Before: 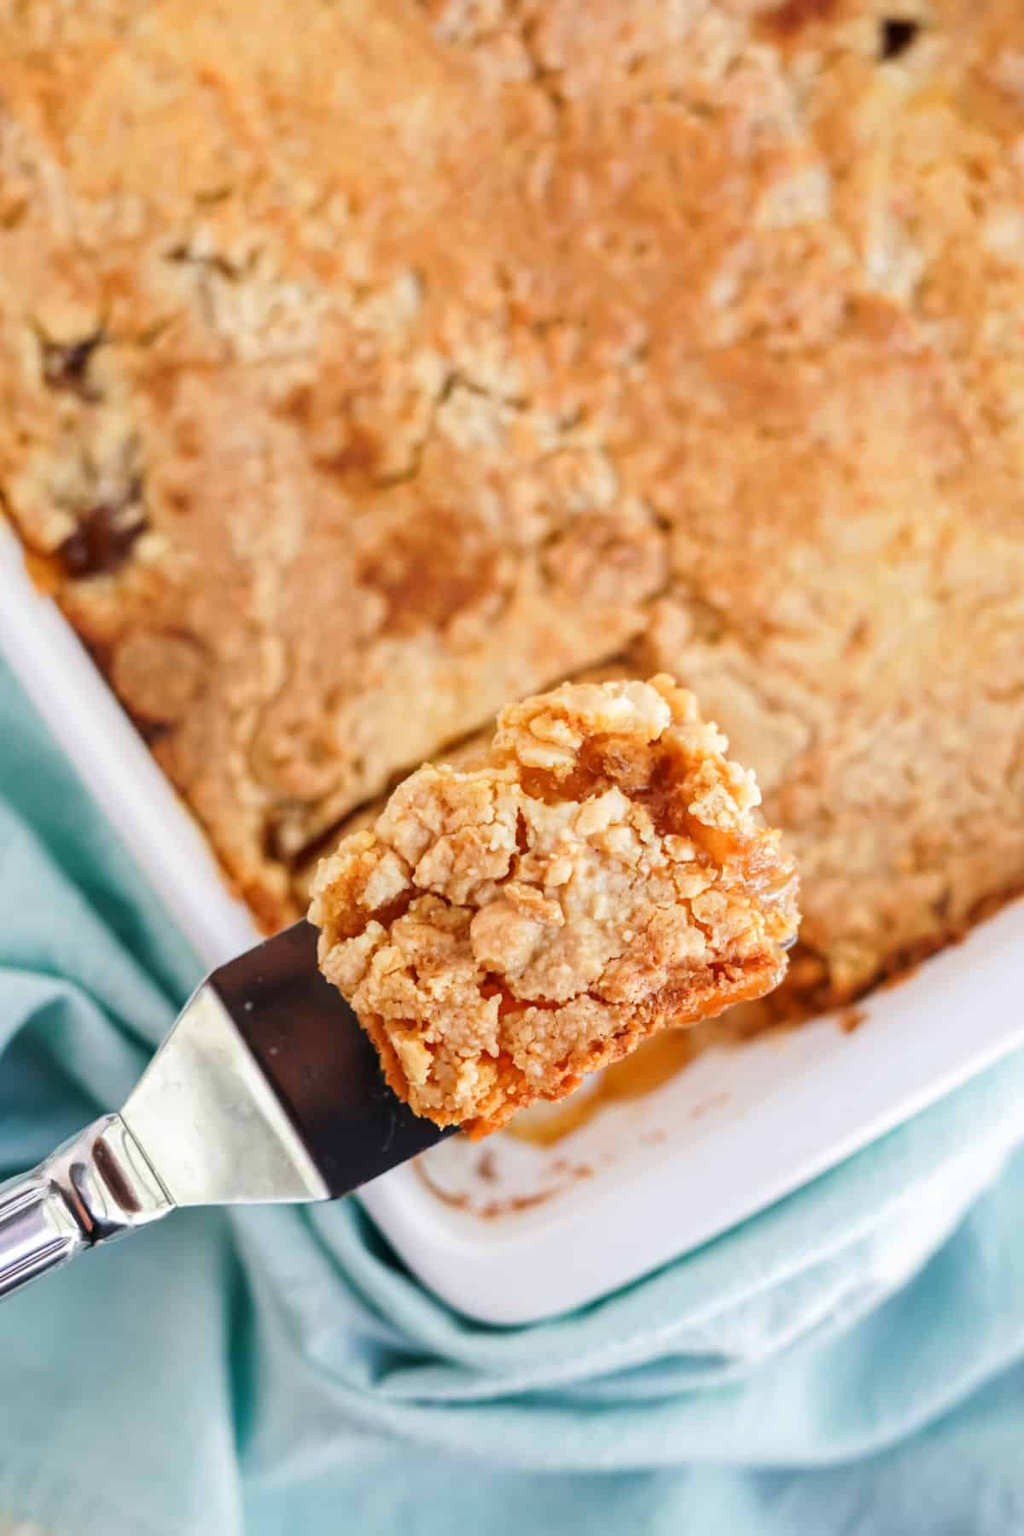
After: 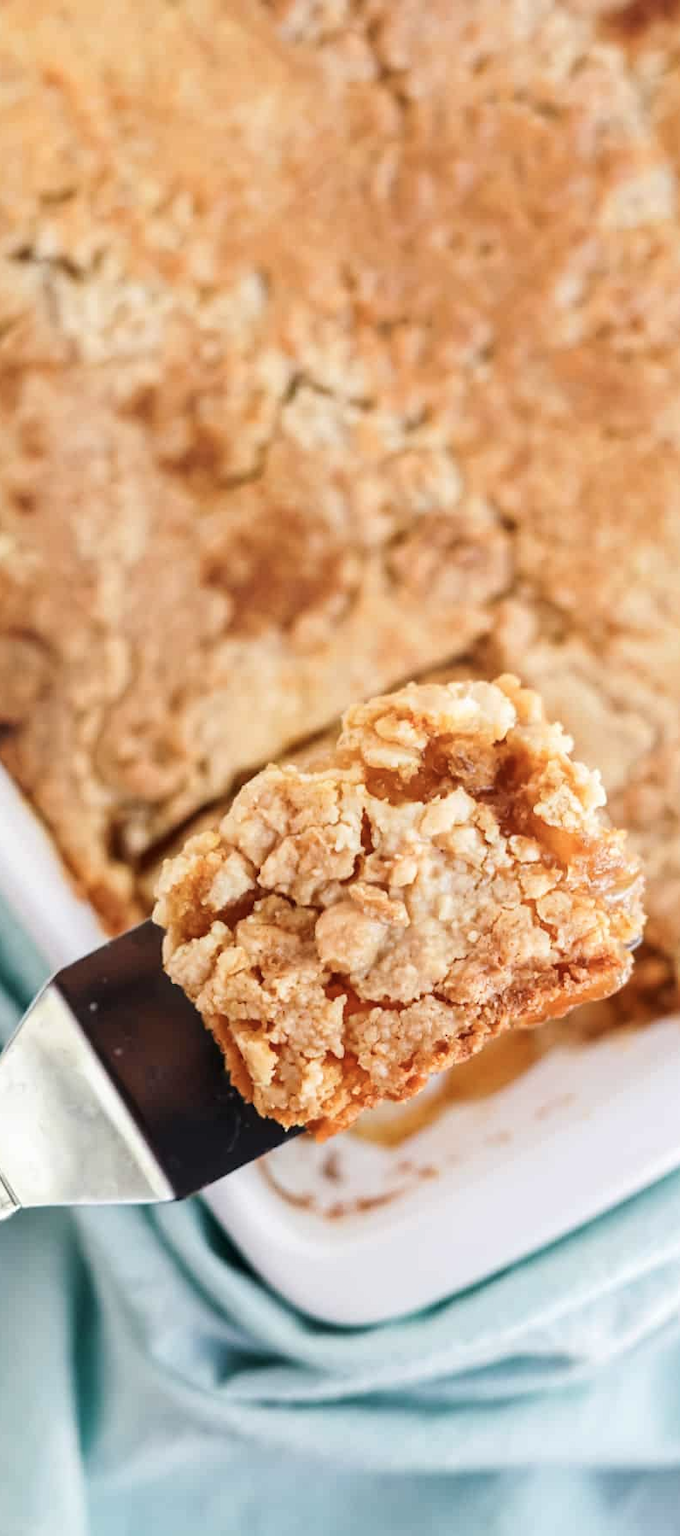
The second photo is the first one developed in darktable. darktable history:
crop and rotate: left 15.168%, right 18.391%
levels: mode automatic
contrast brightness saturation: contrast 0.107, saturation -0.169
